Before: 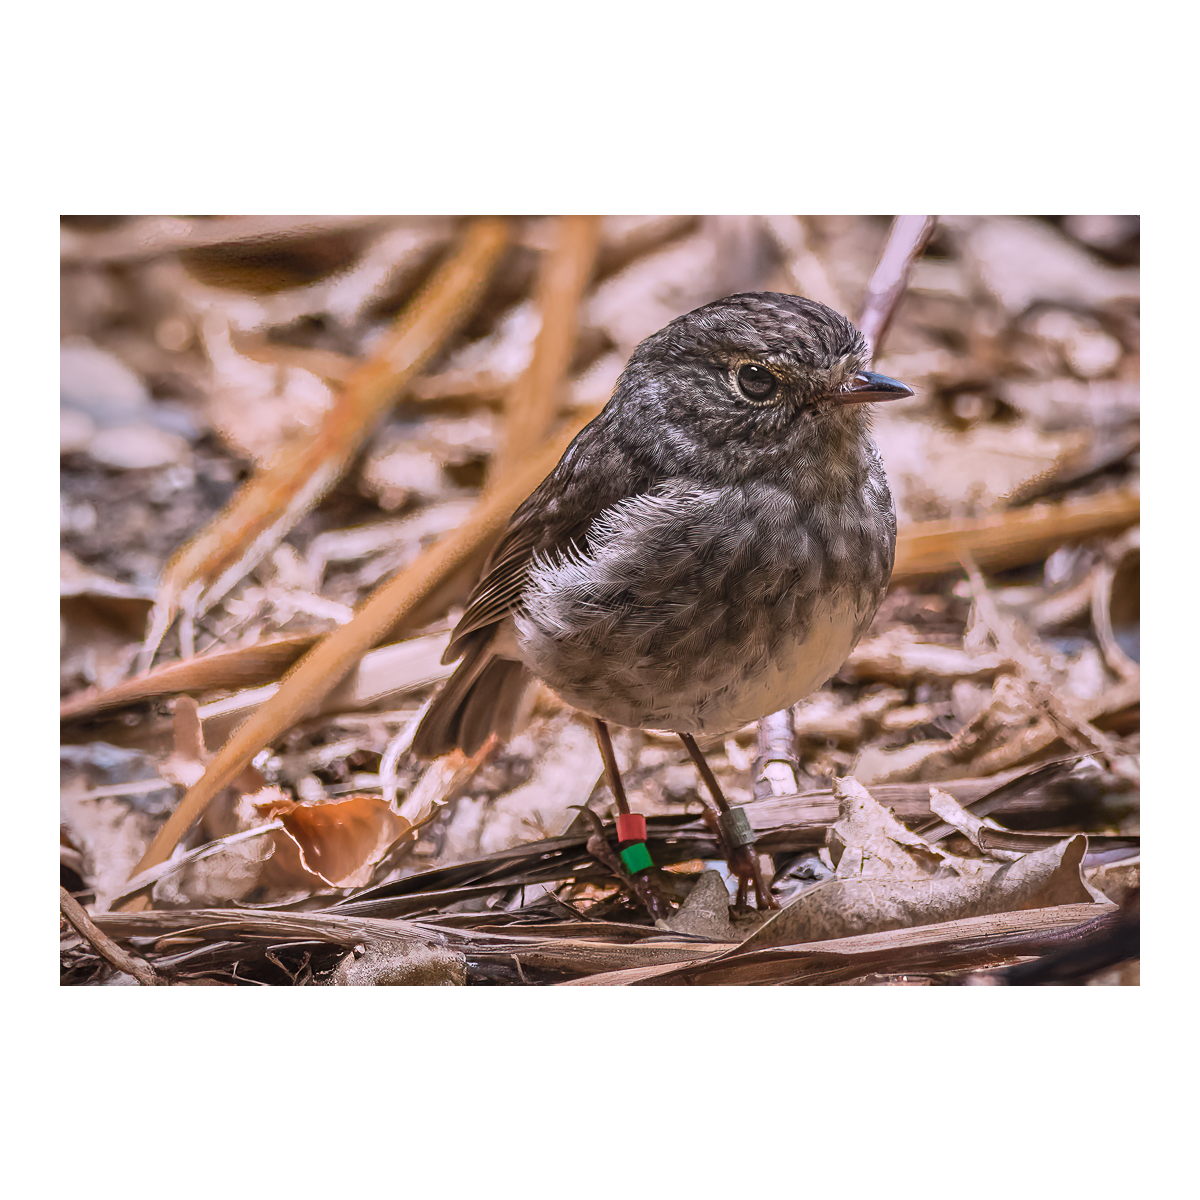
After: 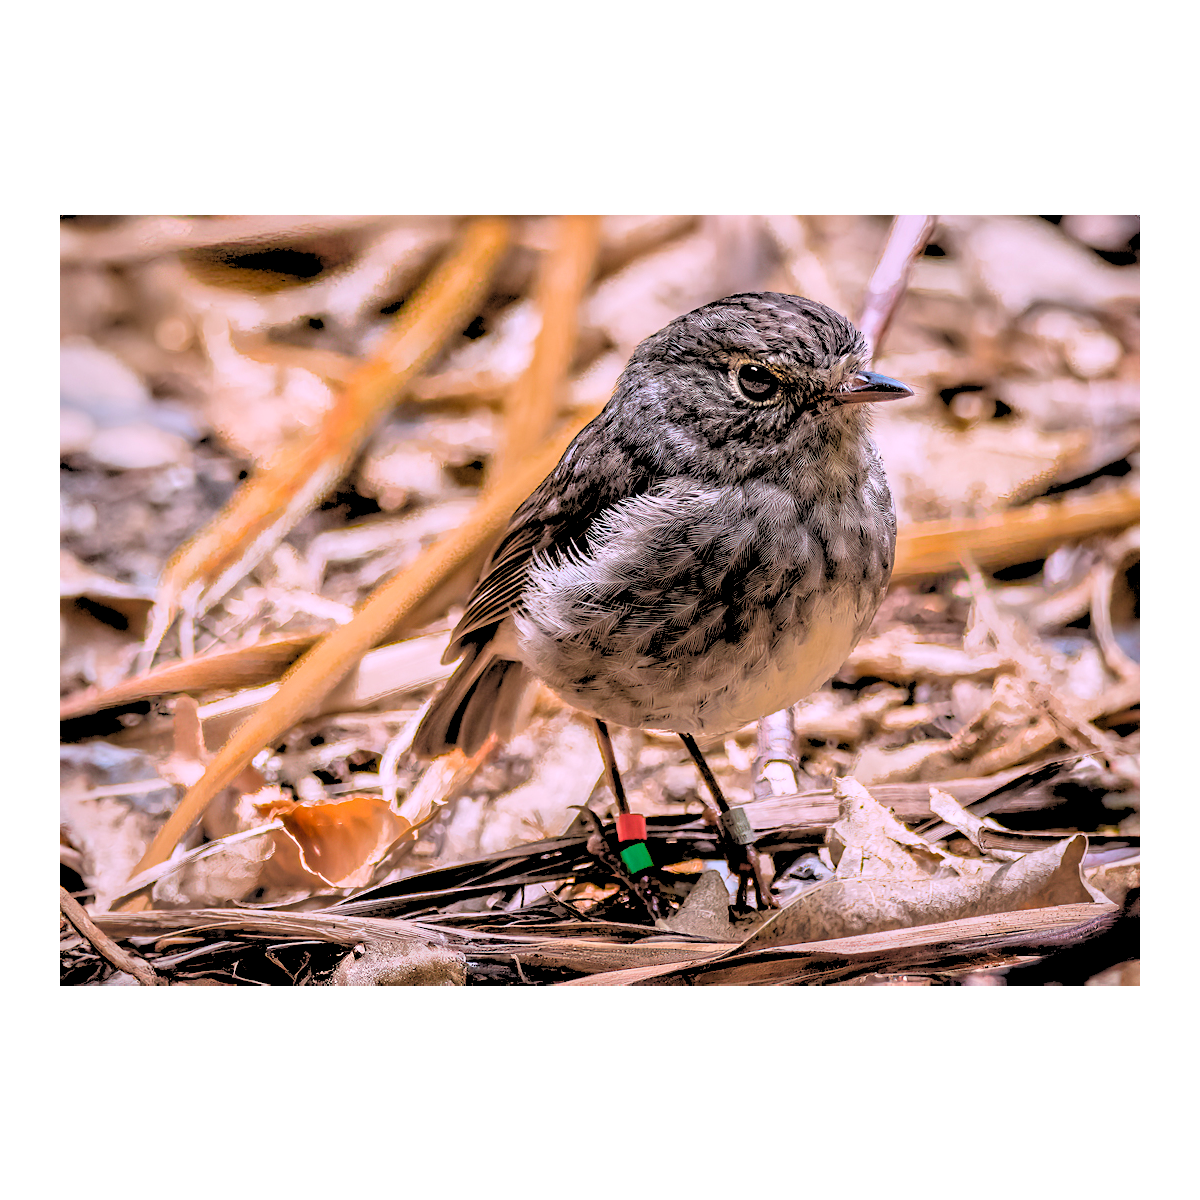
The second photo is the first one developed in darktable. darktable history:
color balance: lift [1, 1, 0.999, 1.001], gamma [1, 1.003, 1.005, 0.995], gain [1, 0.992, 0.988, 1.012], contrast 5%, output saturation 110%
rgb levels: levels [[0.027, 0.429, 0.996], [0, 0.5, 1], [0, 0.5, 1]]
